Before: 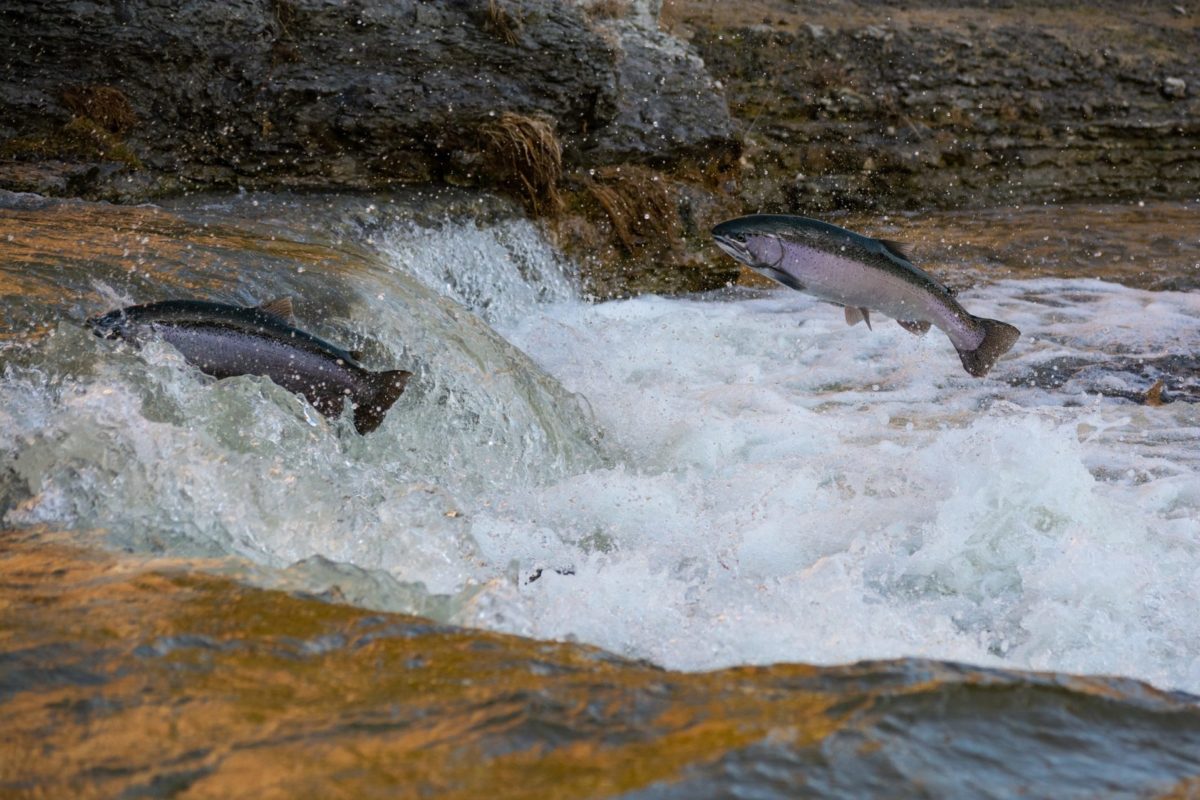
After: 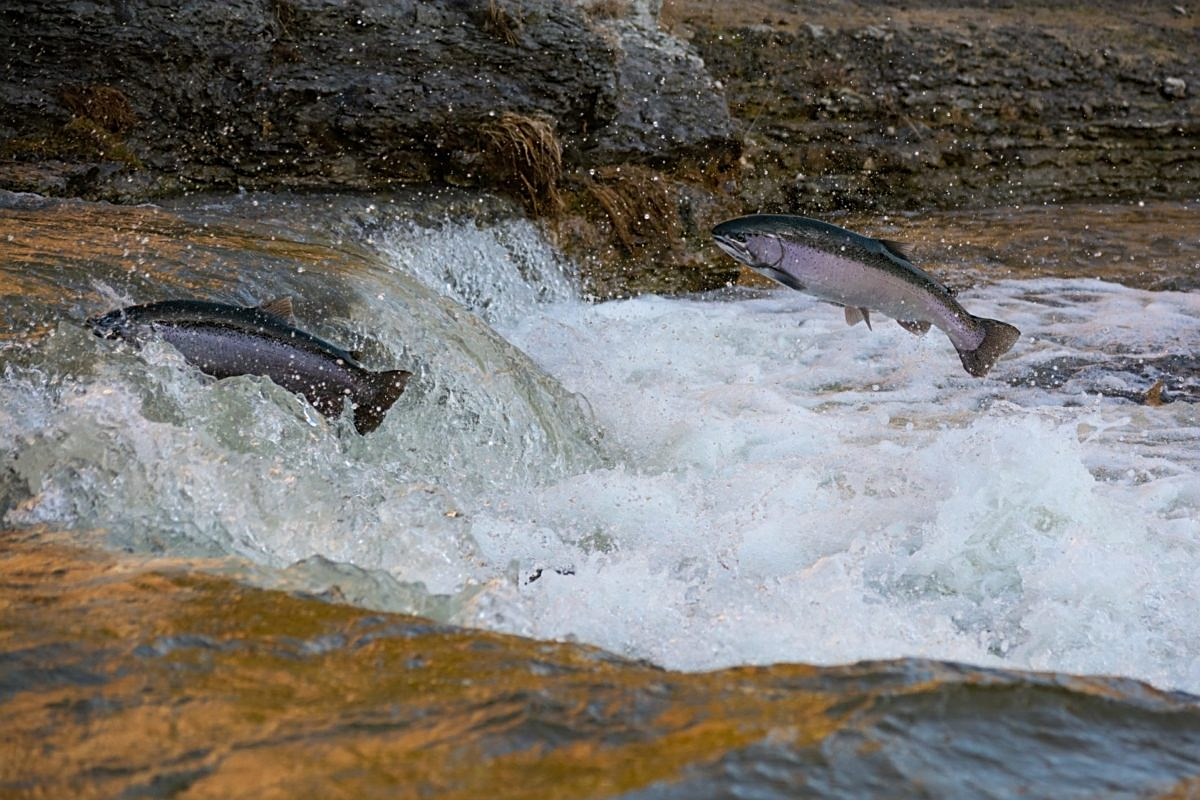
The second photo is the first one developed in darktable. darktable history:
bloom: size 16%, threshold 98%, strength 20%
sharpen: on, module defaults
